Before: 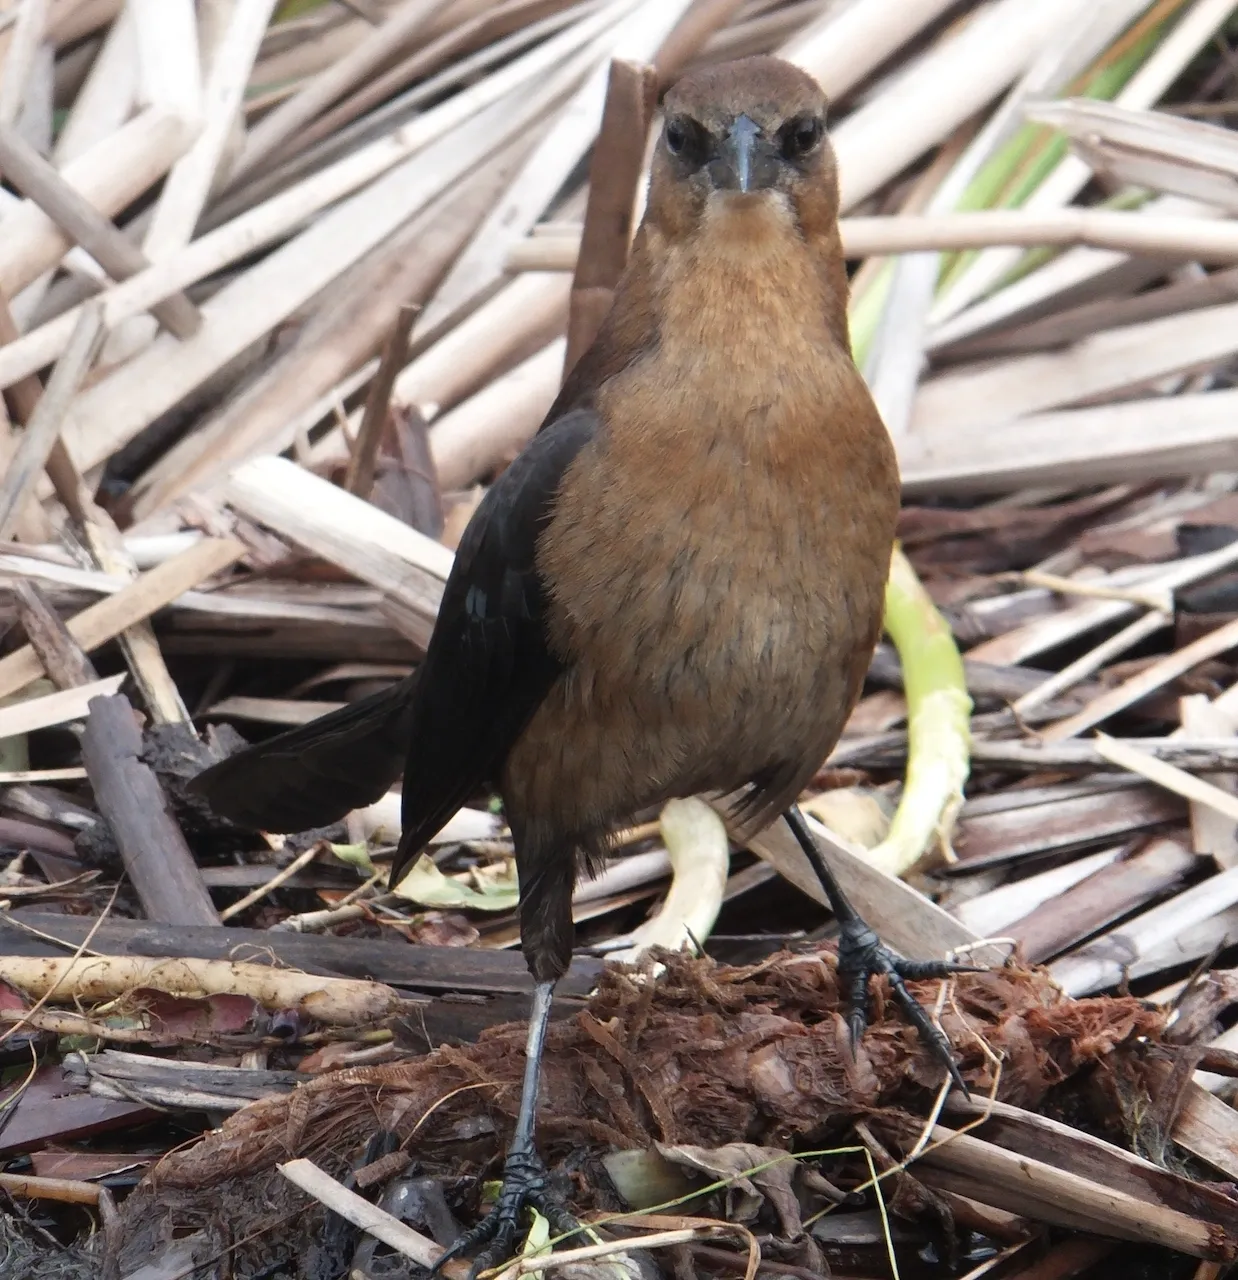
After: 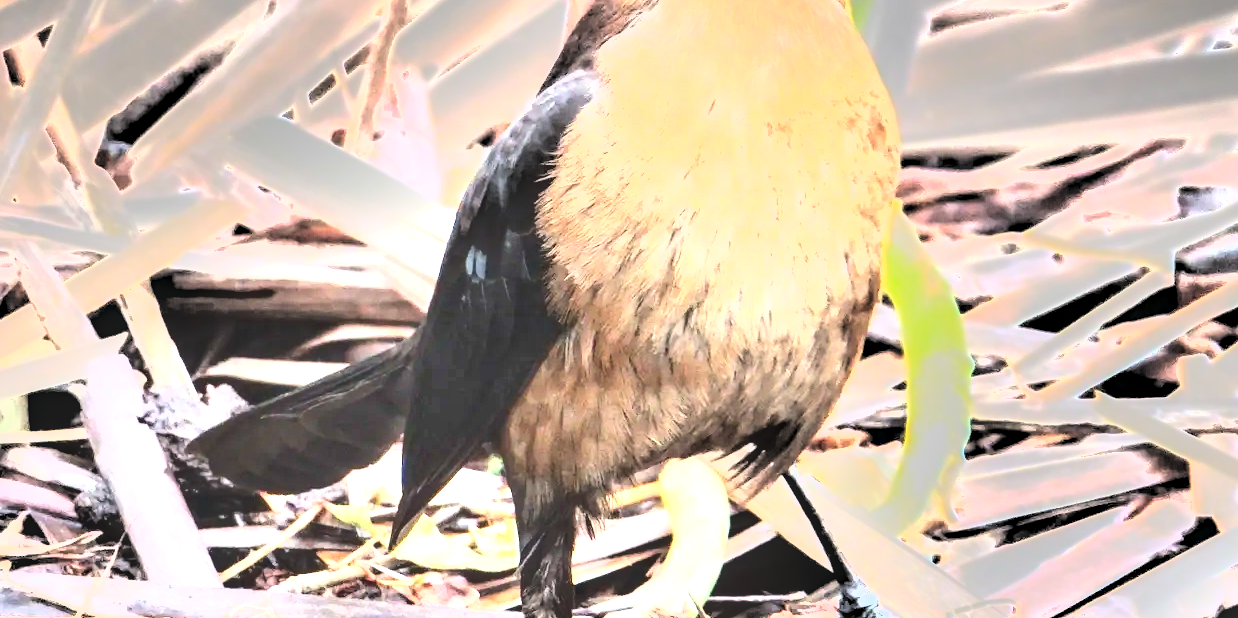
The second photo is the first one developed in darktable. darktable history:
crop and rotate: top 26.504%, bottom 25.188%
exposure: exposure 3.045 EV, compensate highlight preservation false
local contrast: on, module defaults
shadows and highlights: shadows color adjustment 99.13%, highlights color adjustment 0.068%, soften with gaussian
contrast brightness saturation: contrast 0.199, brightness 0.158, saturation 0.224
